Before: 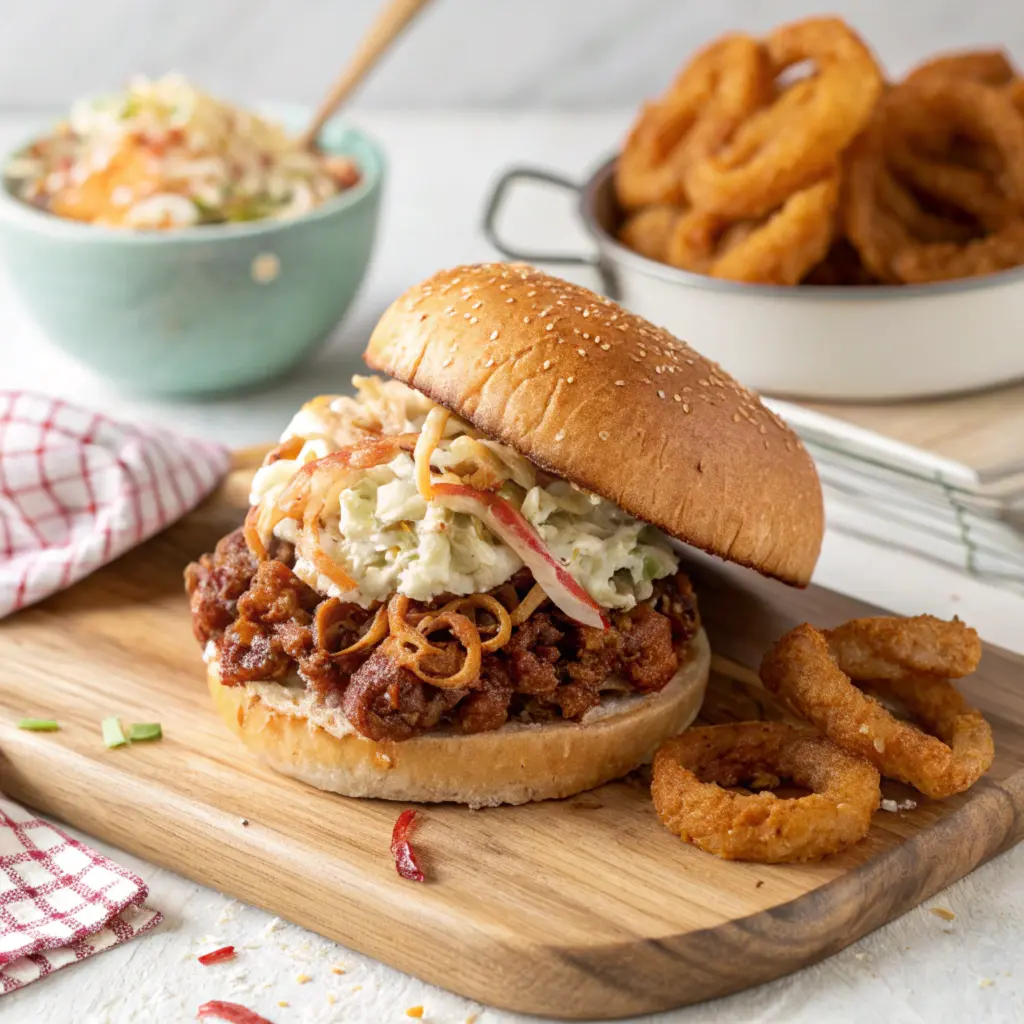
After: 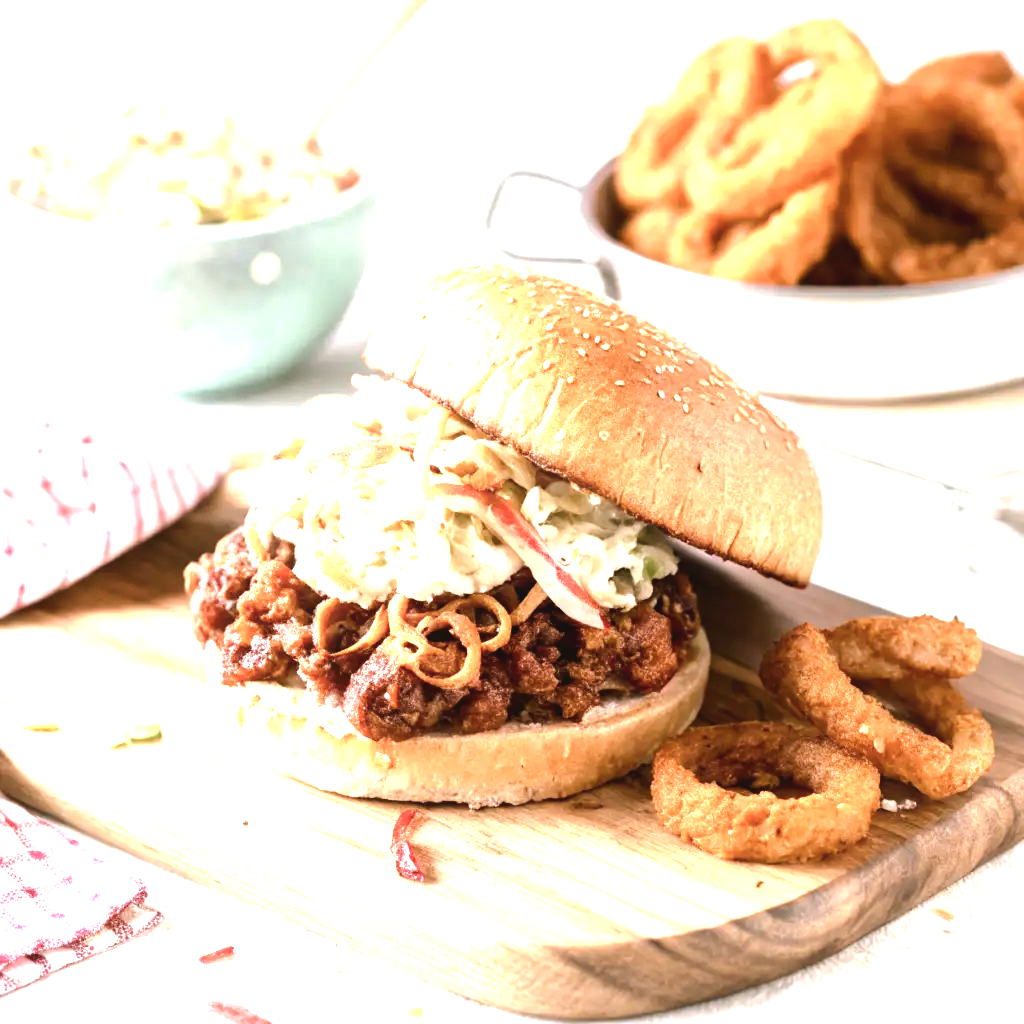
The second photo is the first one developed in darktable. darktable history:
exposure: exposure 1.15 EV, compensate highlight preservation false
contrast equalizer: octaves 7, y [[0.6 ×6], [0.55 ×6], [0 ×6], [0 ×6], [0 ×6]], mix -0.2
color balance rgb: shadows lift › chroma 2%, shadows lift › hue 135.47°, highlights gain › chroma 2%, highlights gain › hue 291.01°, global offset › luminance 0.5%, perceptual saturation grading › global saturation -10.8%, perceptual saturation grading › highlights -26.83%, perceptual saturation grading › shadows 21.25%, perceptual brilliance grading › highlights 17.77%, perceptual brilliance grading › mid-tones 31.71%, perceptual brilliance grading › shadows -31.01%, global vibrance 24.91%
